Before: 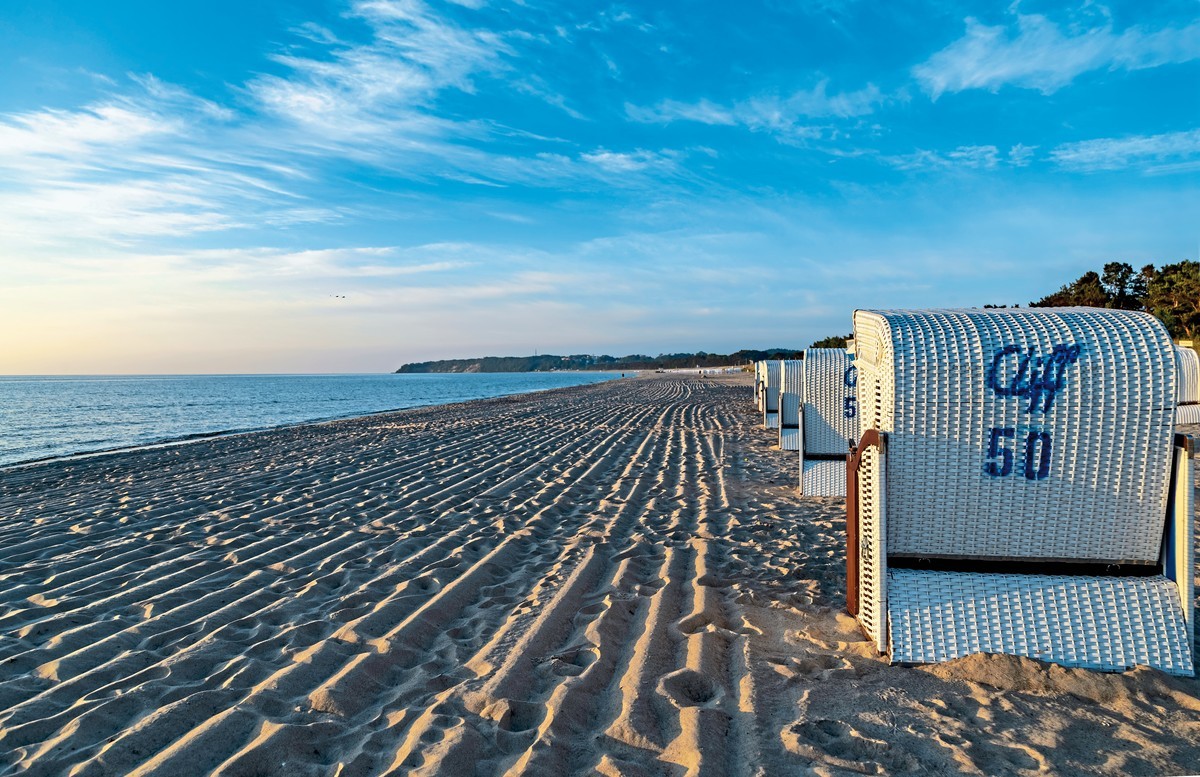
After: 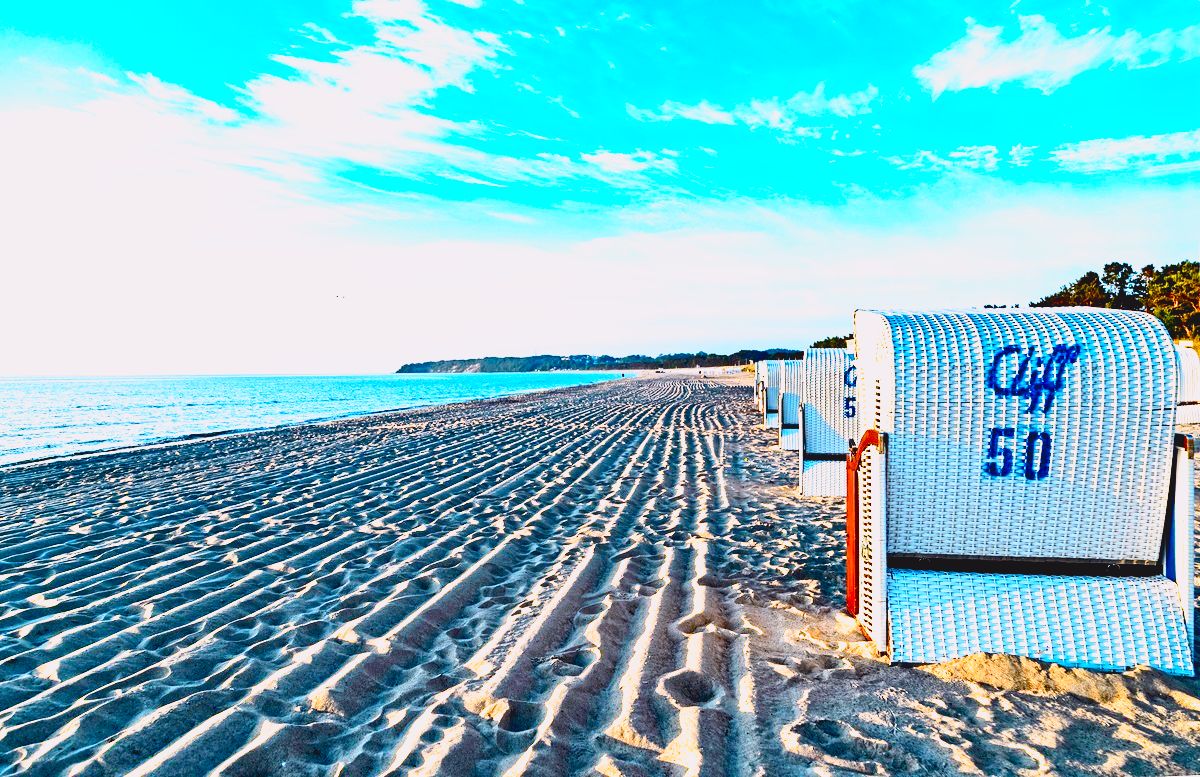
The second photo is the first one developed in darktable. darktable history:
filmic rgb: middle gray luminance 8.8%, black relative exposure -6.3 EV, white relative exposure 2.7 EV, threshold 6 EV, target black luminance 0%, hardness 4.74, latitude 73.47%, contrast 1.332, shadows ↔ highlights balance 10.13%, add noise in highlights 0, preserve chrominance no, color science v3 (2019), use custom middle-gray values true, iterations of high-quality reconstruction 0, contrast in highlights soft, enable highlight reconstruction true
tone curve: curves: ch0 [(0, 0.031) (0.145, 0.106) (0.319, 0.269) (0.495, 0.544) (0.707, 0.833) (0.859, 0.931) (1, 0.967)]; ch1 [(0, 0) (0.279, 0.218) (0.424, 0.411) (0.495, 0.504) (0.538, 0.55) (0.578, 0.595) (0.707, 0.778) (1, 1)]; ch2 [(0, 0) (0.125, 0.089) (0.353, 0.329) (0.436, 0.432) (0.552, 0.554) (0.615, 0.674) (1, 1)], color space Lab, independent channels, preserve colors none
contrast brightness saturation: contrast -0.19, saturation 0.19
